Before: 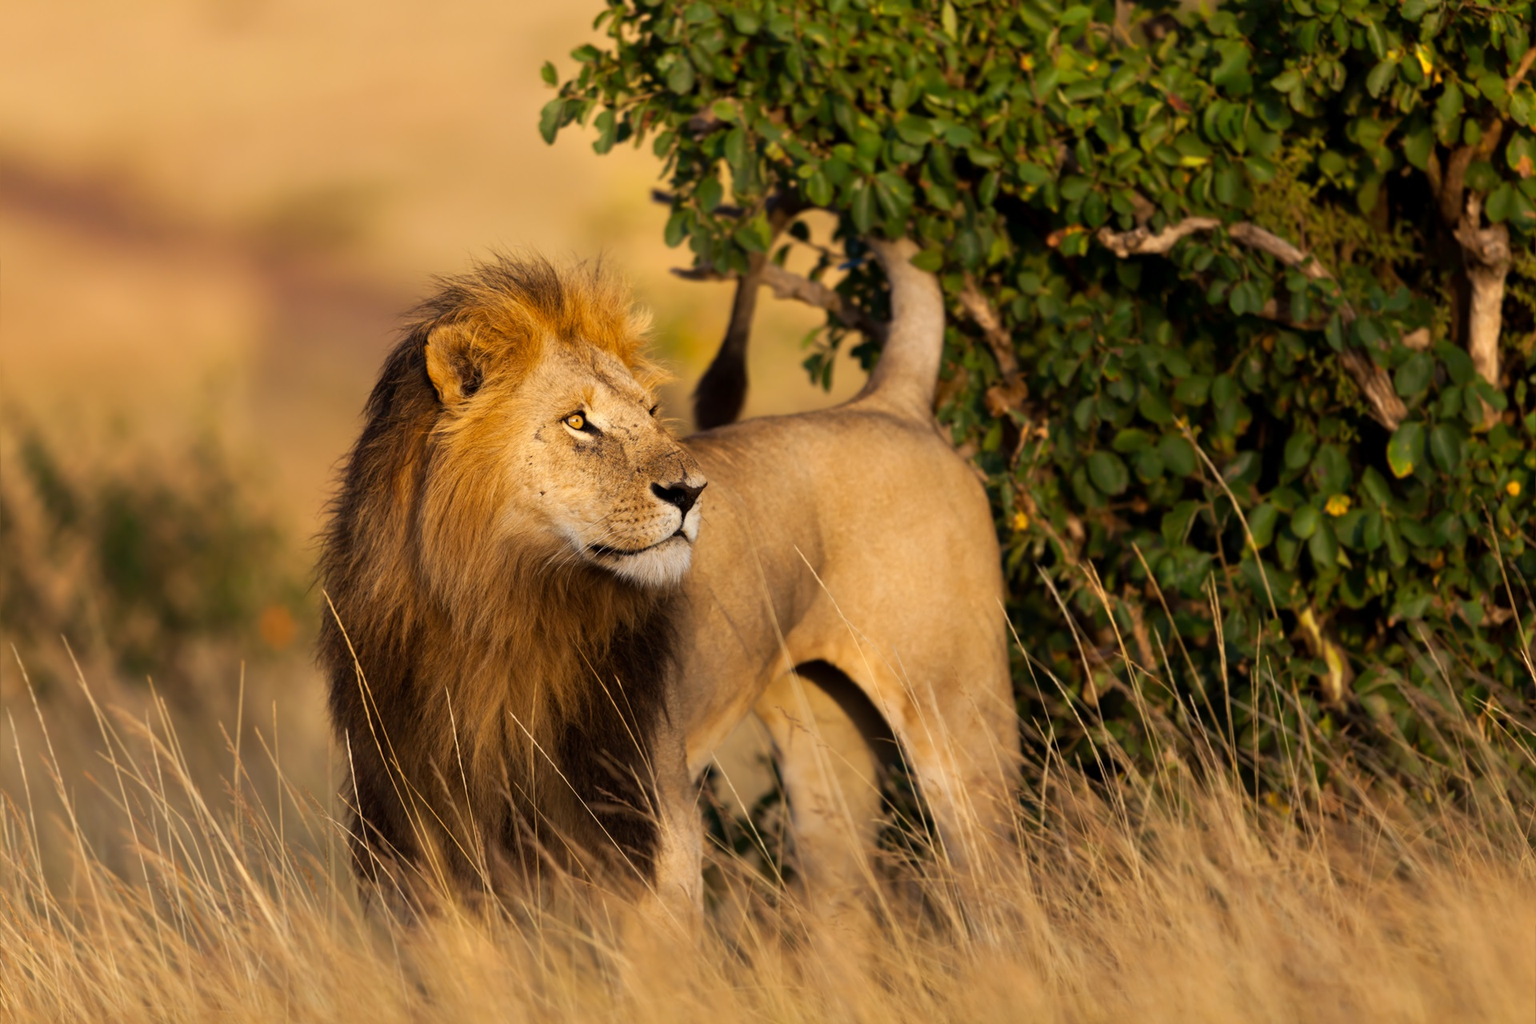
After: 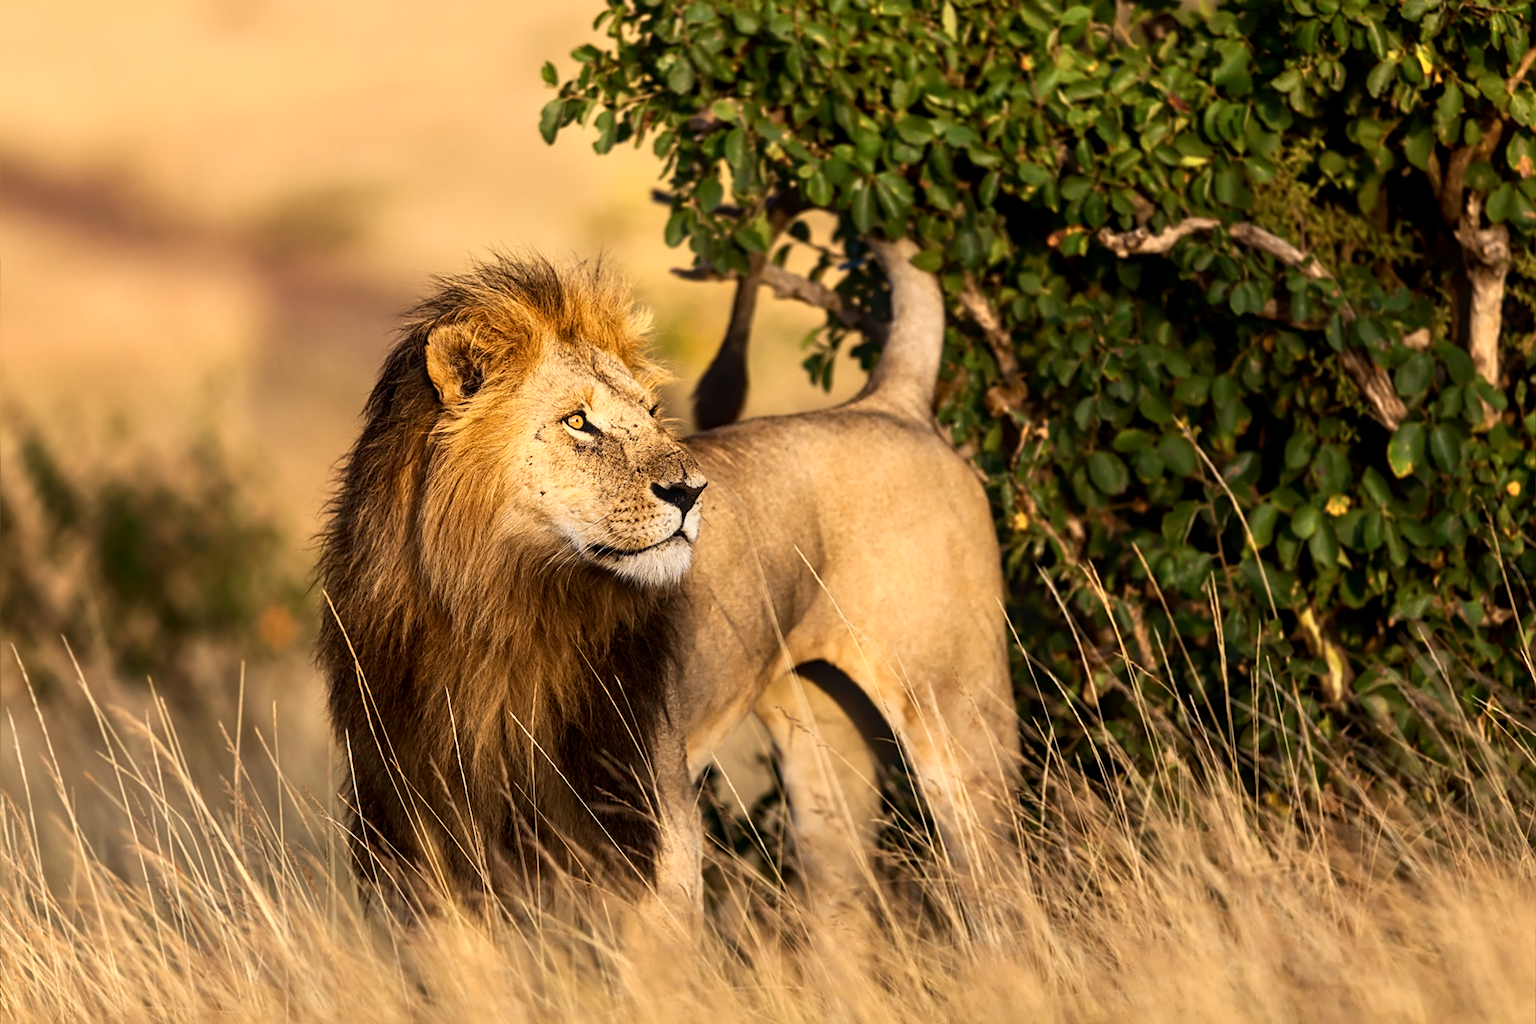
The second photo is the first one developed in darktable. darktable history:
tone curve: curves: ch0 [(0, 0) (0.003, 0.011) (0.011, 0.019) (0.025, 0.03) (0.044, 0.045) (0.069, 0.061) (0.1, 0.085) (0.136, 0.119) (0.177, 0.159) (0.224, 0.205) (0.277, 0.261) (0.335, 0.329) (0.399, 0.407) (0.468, 0.508) (0.543, 0.606) (0.623, 0.71) (0.709, 0.815) (0.801, 0.903) (0.898, 0.957) (1, 1)], color space Lab, independent channels, preserve colors none
local contrast: on, module defaults
sharpen: on, module defaults
